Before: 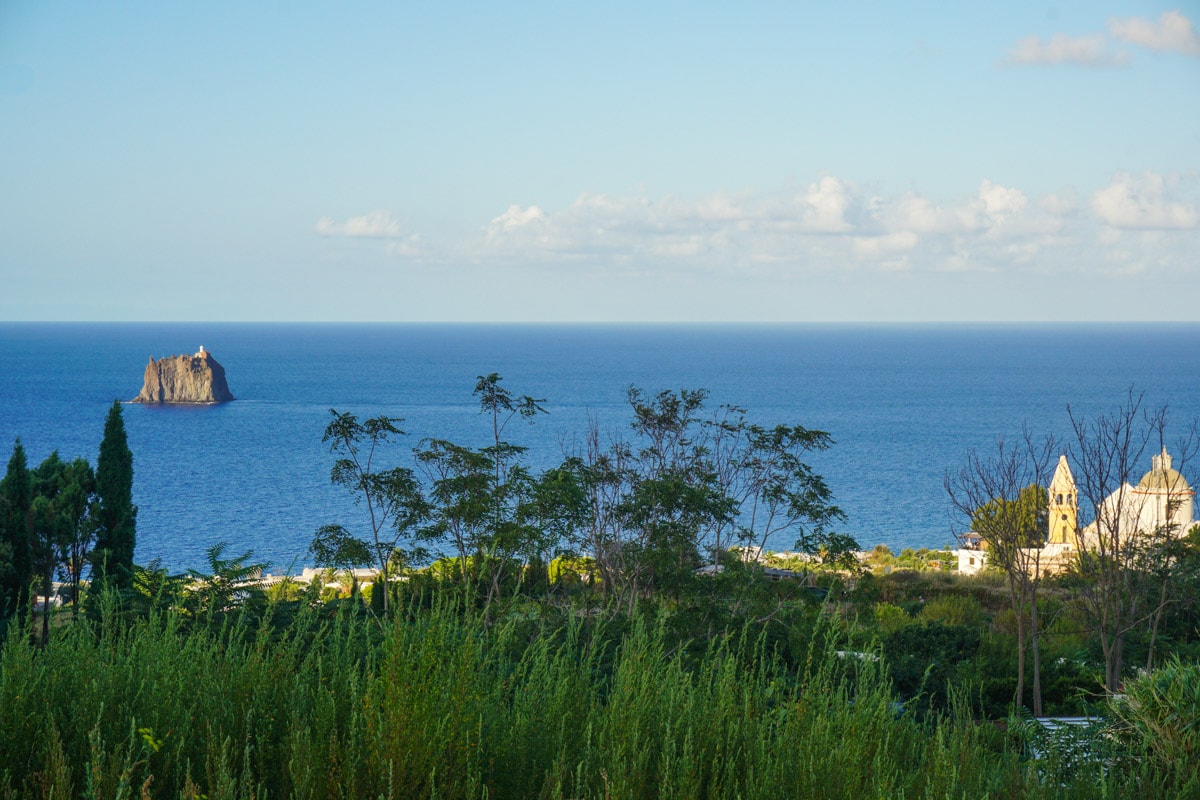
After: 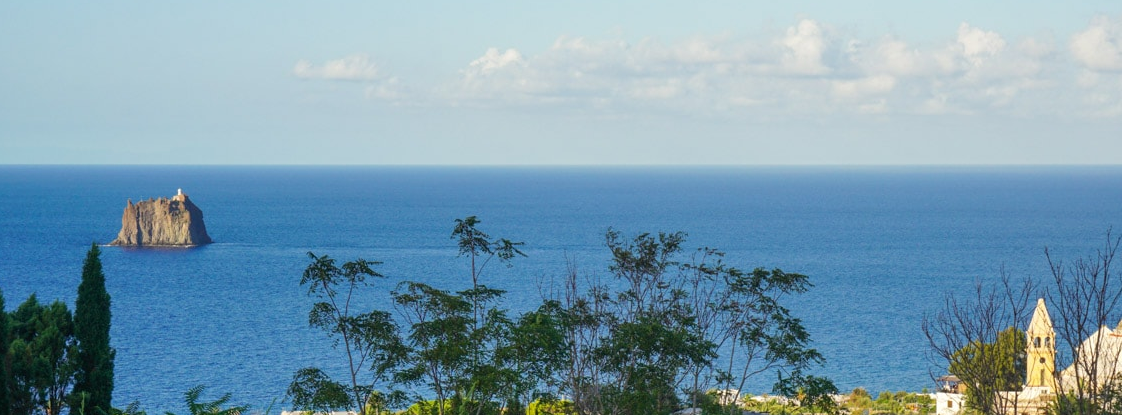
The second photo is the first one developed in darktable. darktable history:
tone equalizer: edges refinement/feathering 500, mask exposure compensation -1.57 EV, preserve details no
crop: left 1.849%, top 19.643%, right 4.641%, bottom 28.368%
